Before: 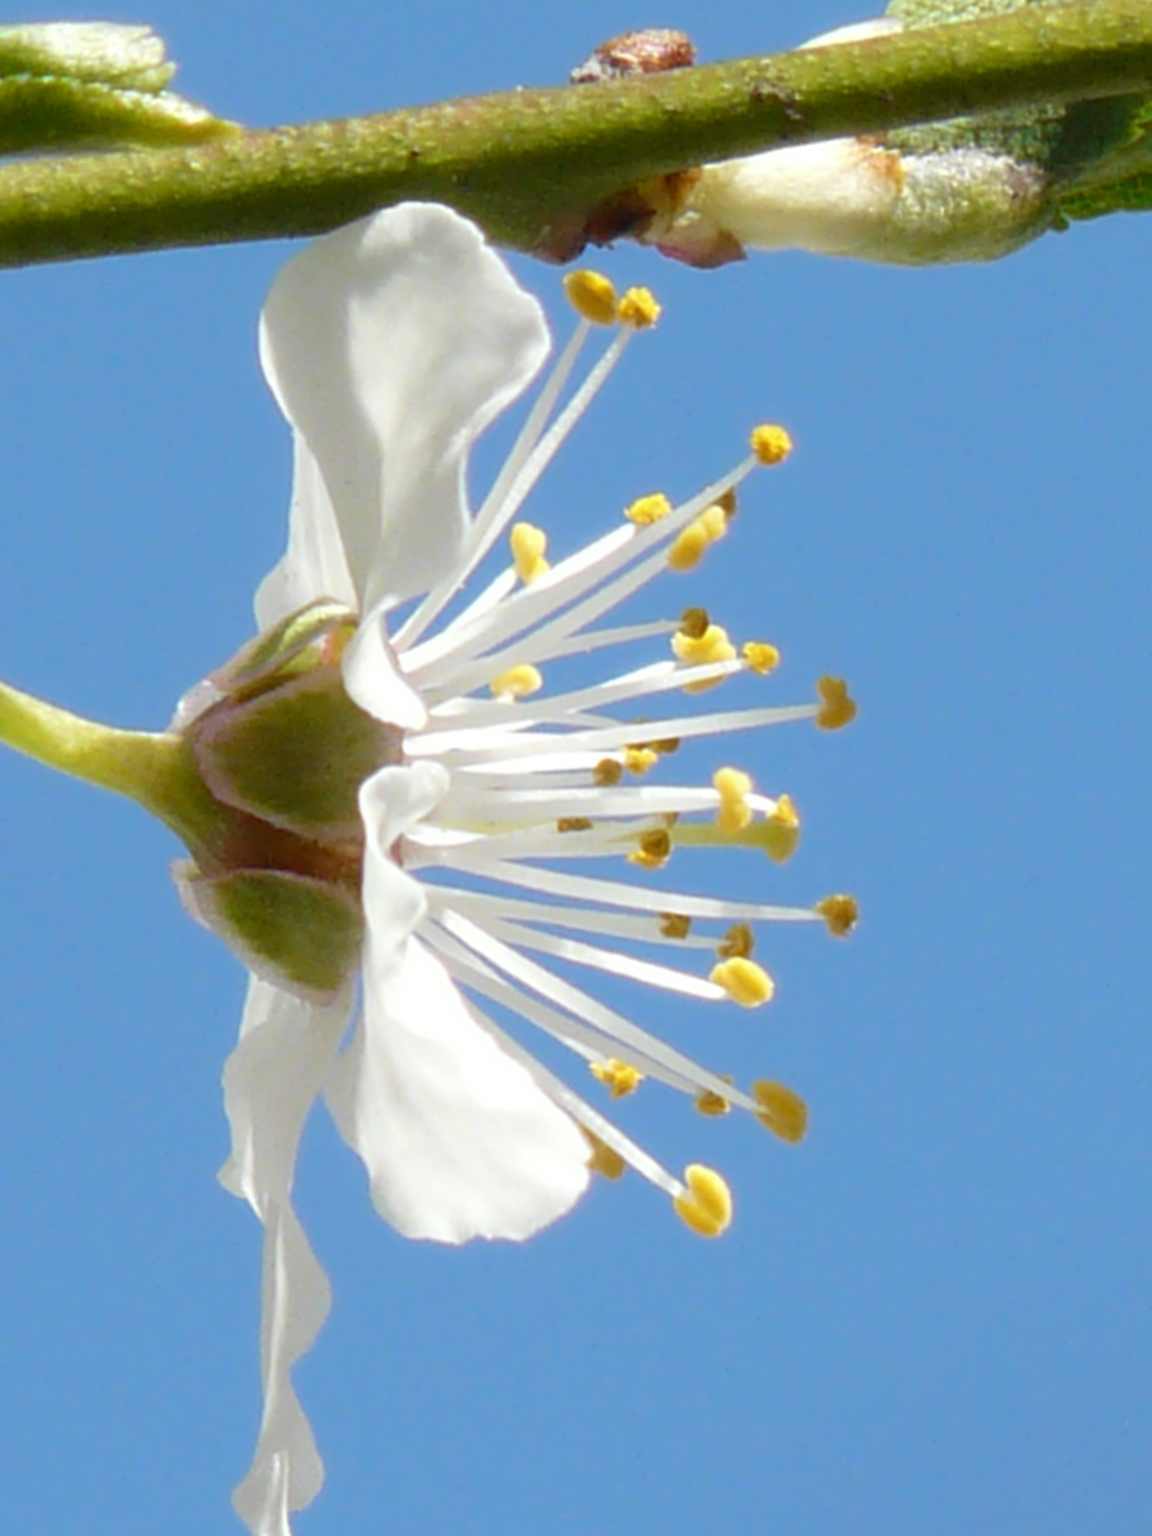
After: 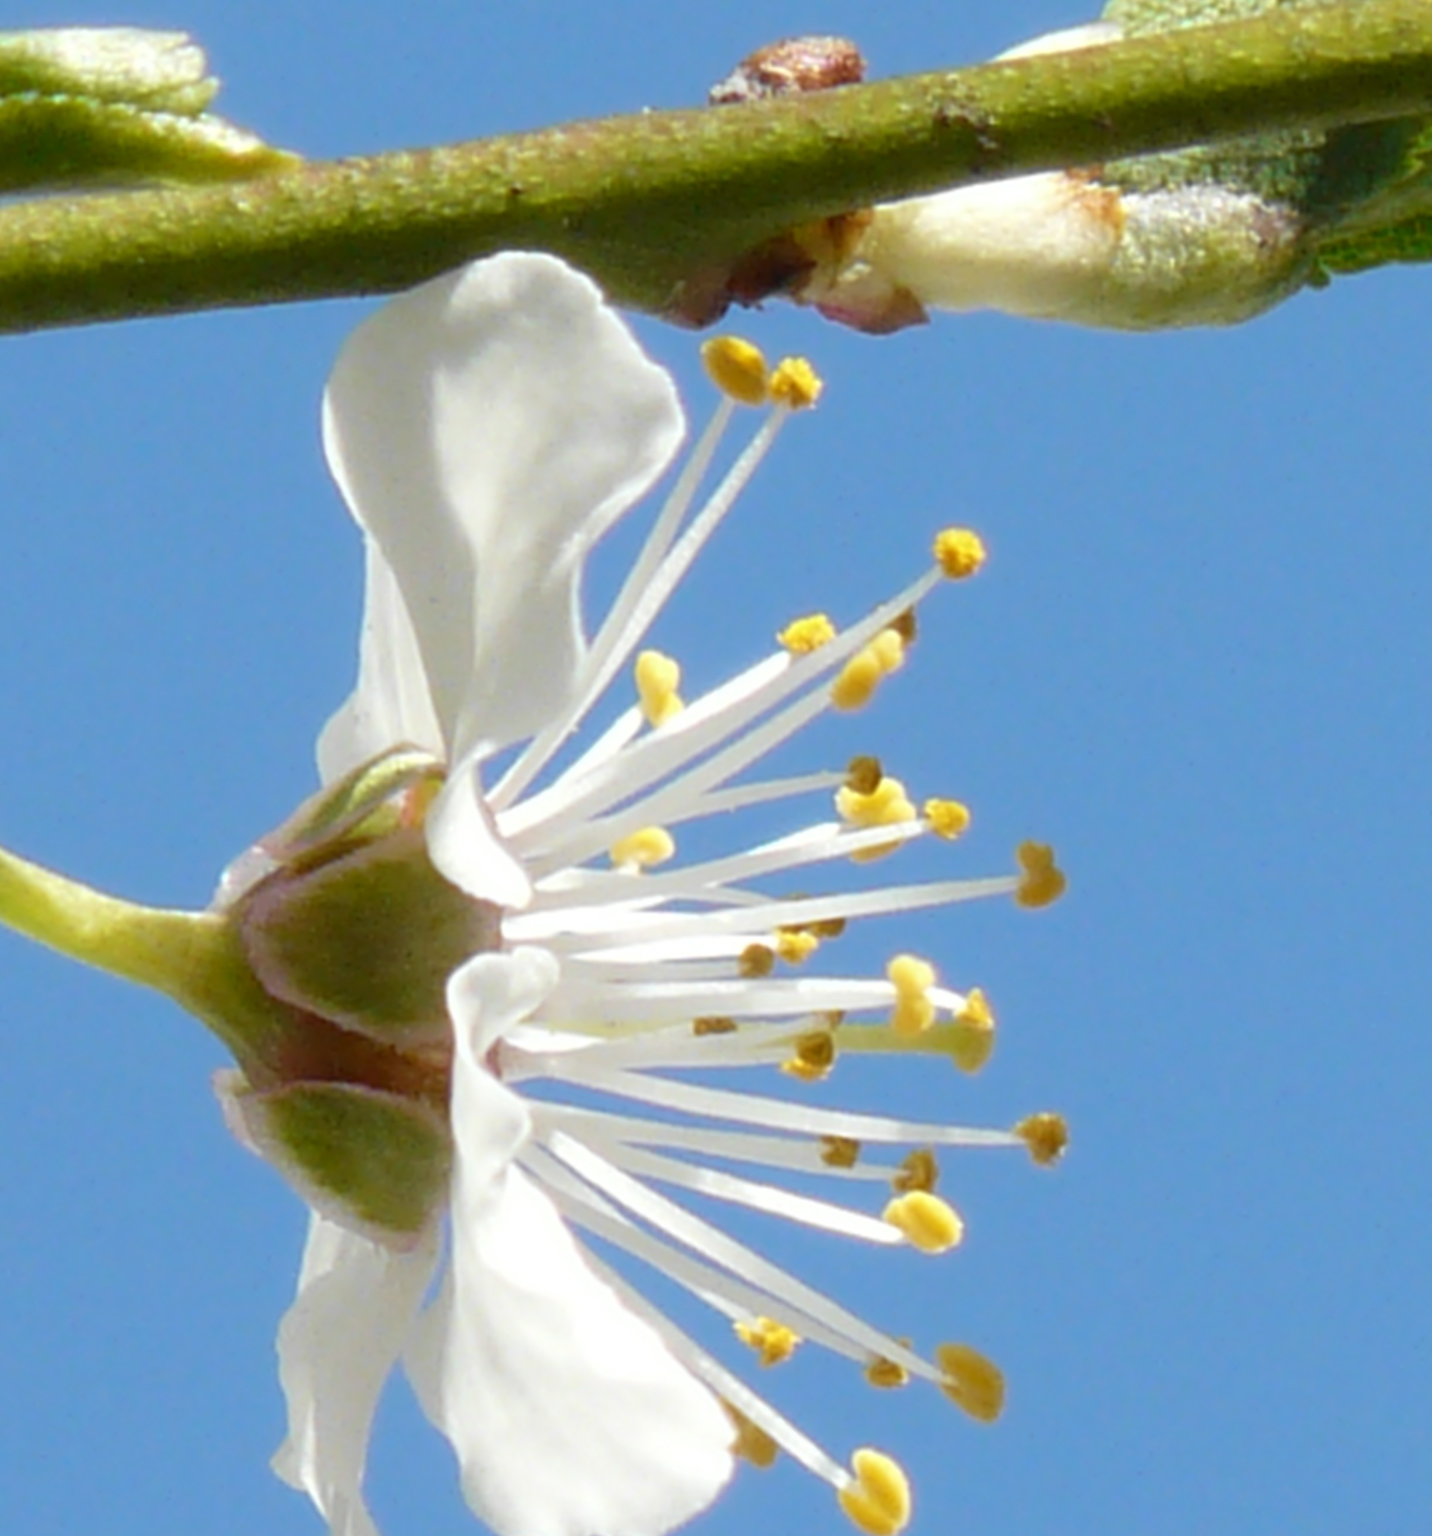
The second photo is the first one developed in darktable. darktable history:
crop: bottom 19.592%
